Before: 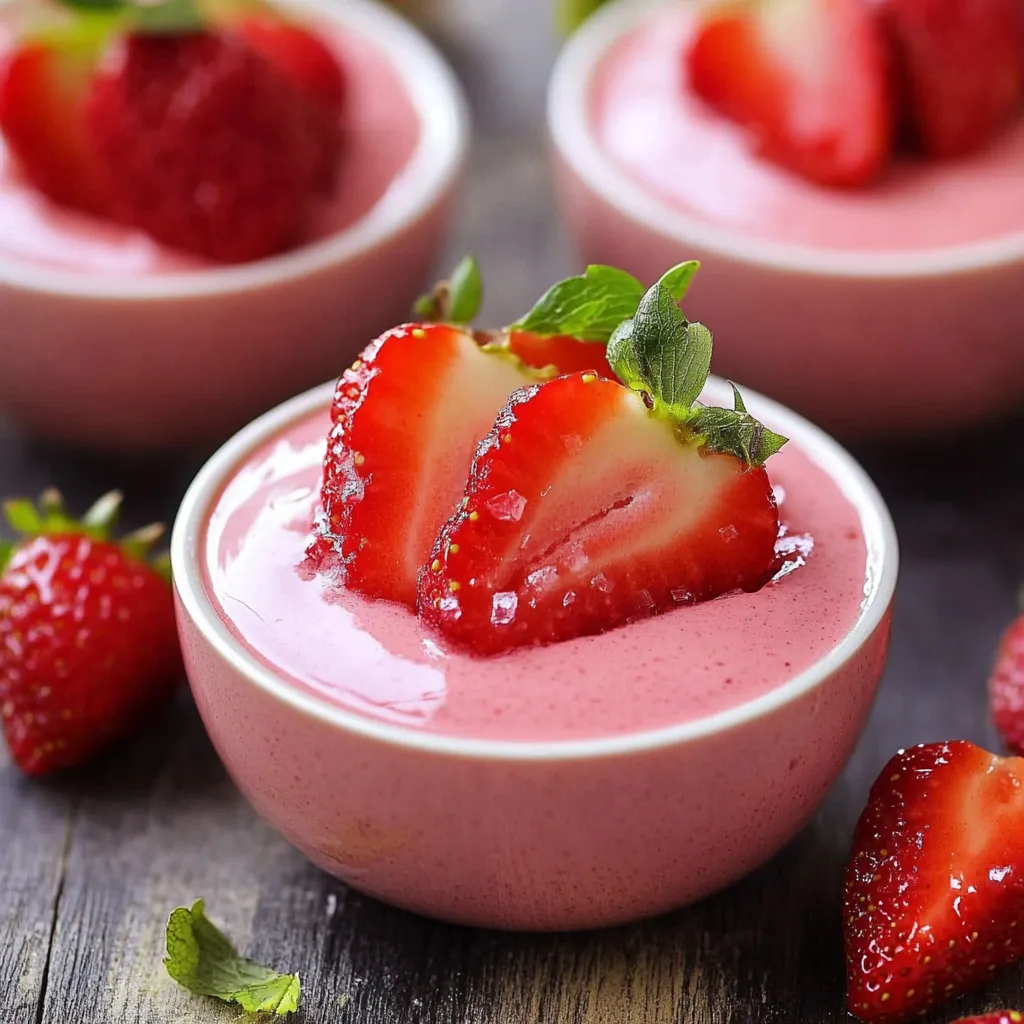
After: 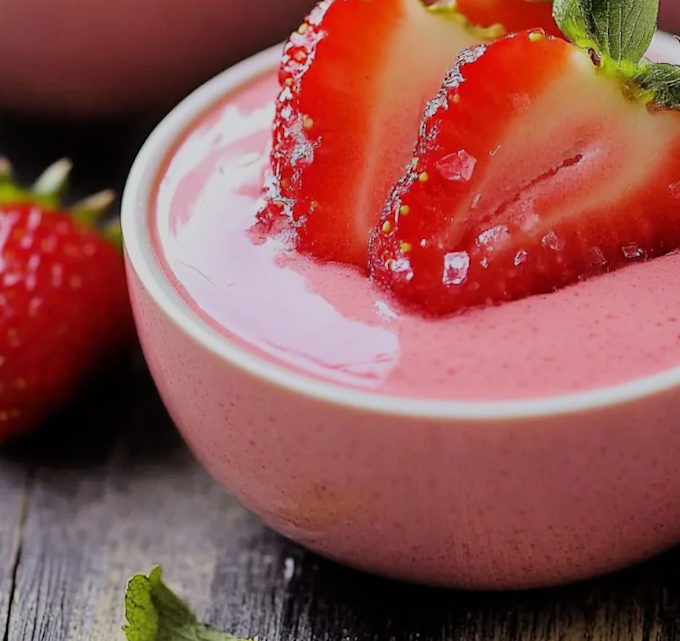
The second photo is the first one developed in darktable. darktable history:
rotate and perspective: rotation -2°, crop left 0.022, crop right 0.978, crop top 0.049, crop bottom 0.951
filmic rgb: black relative exposure -7.48 EV, white relative exposure 4.83 EV, hardness 3.4, color science v6 (2022)
crop and rotate: angle -0.82°, left 3.85%, top 31.828%, right 27.992%
